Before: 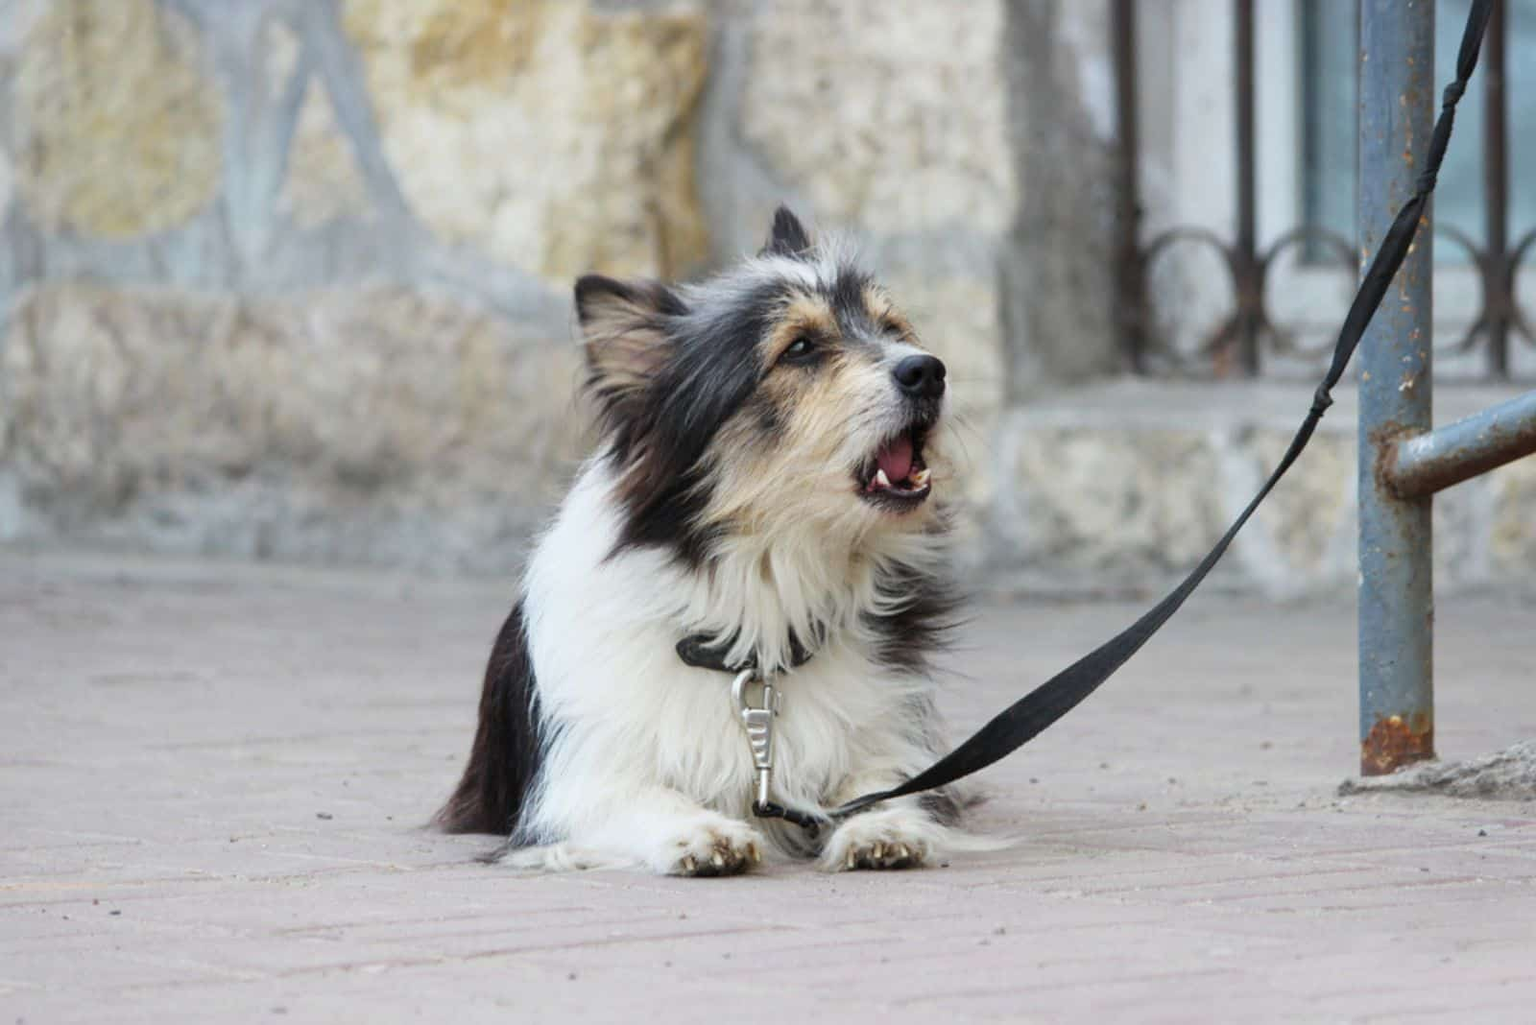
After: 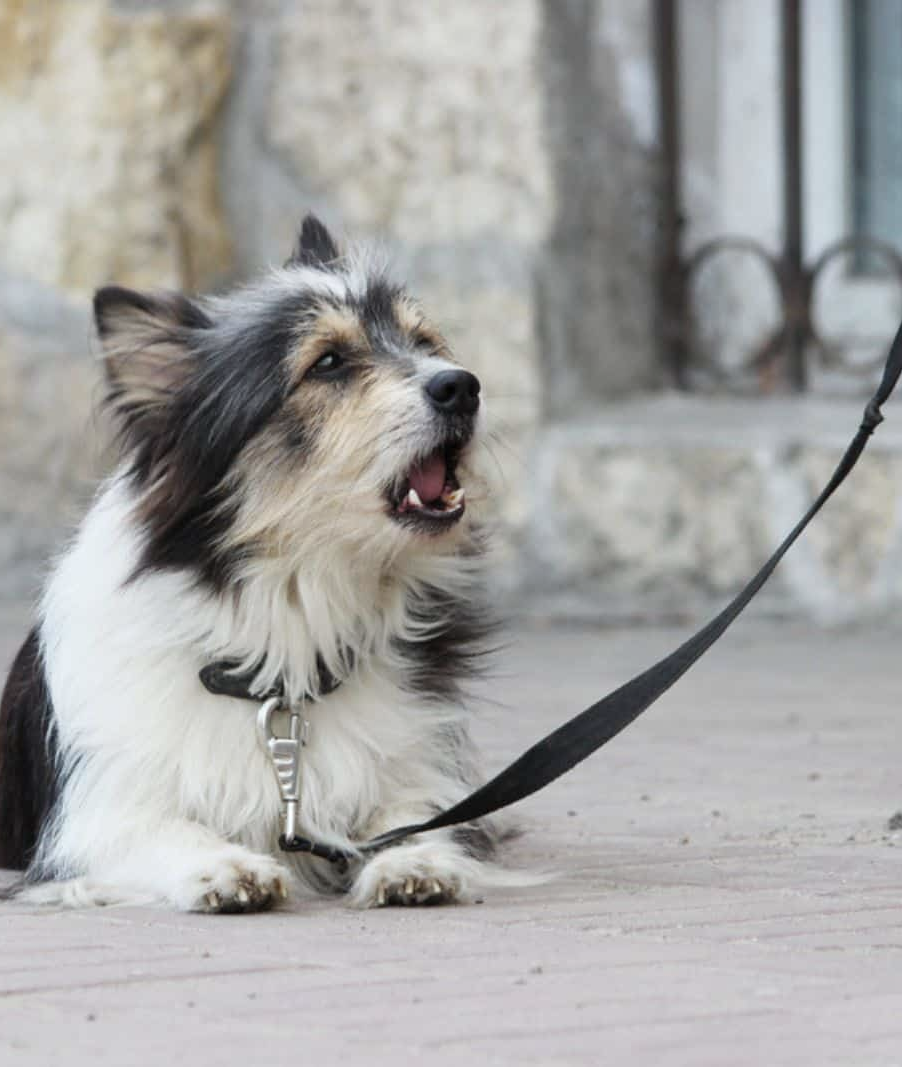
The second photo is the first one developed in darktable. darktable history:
color correction: highlights b* -0.051, saturation 0.775
crop: left 31.585%, top 0.02%, right 12.025%
tone equalizer: on, module defaults
